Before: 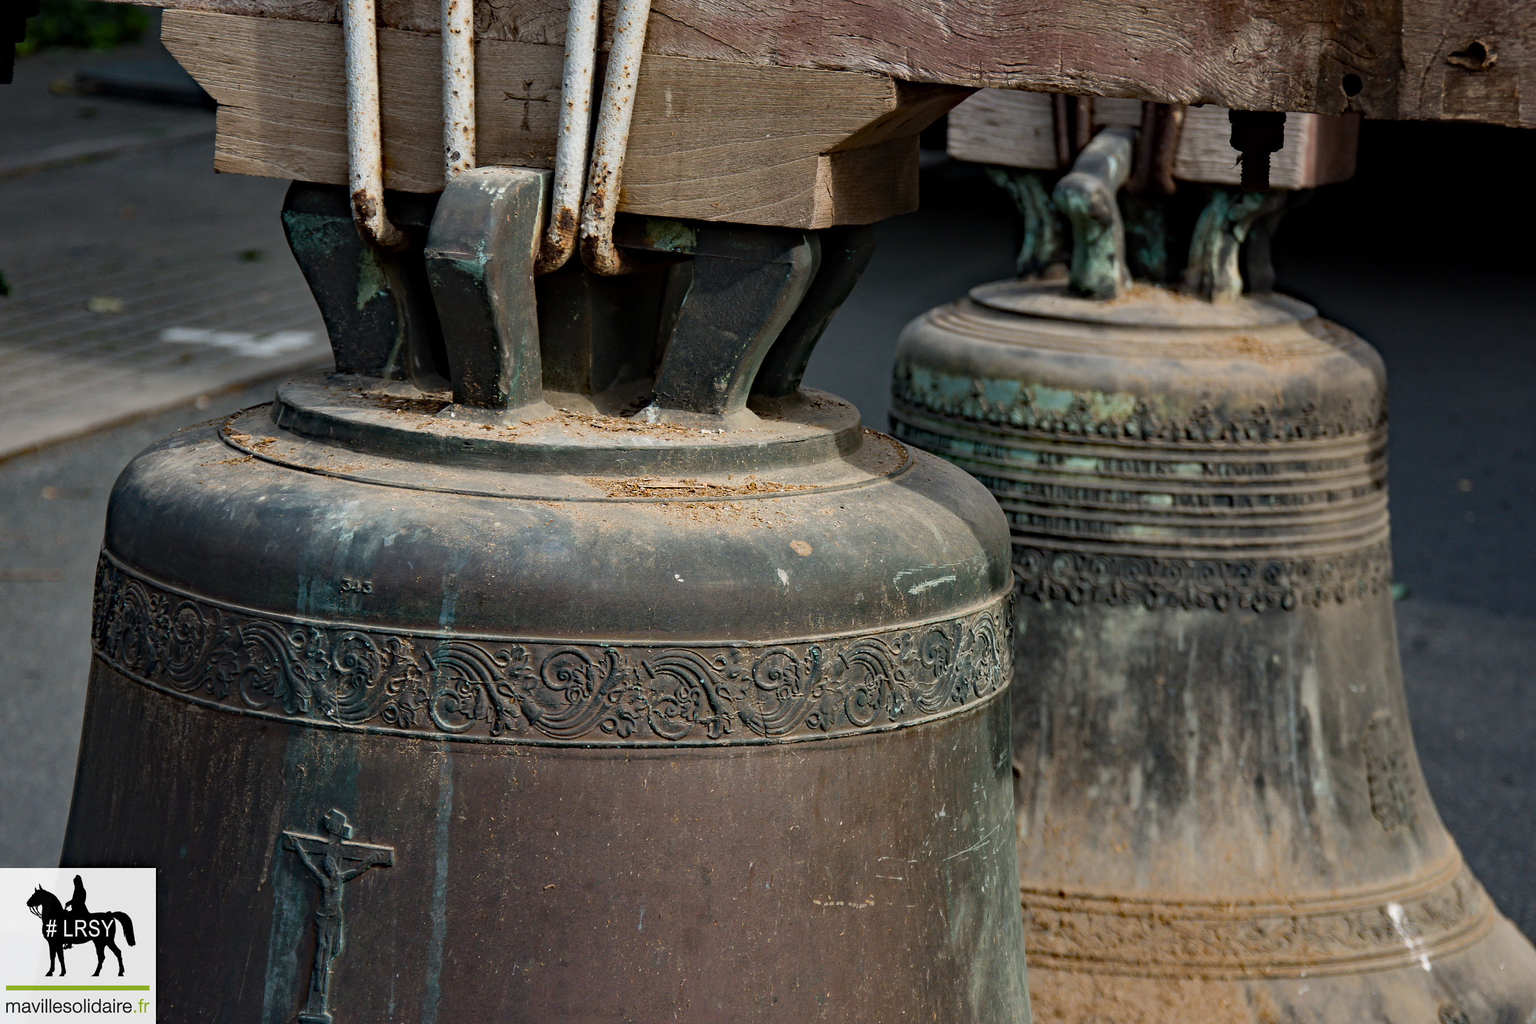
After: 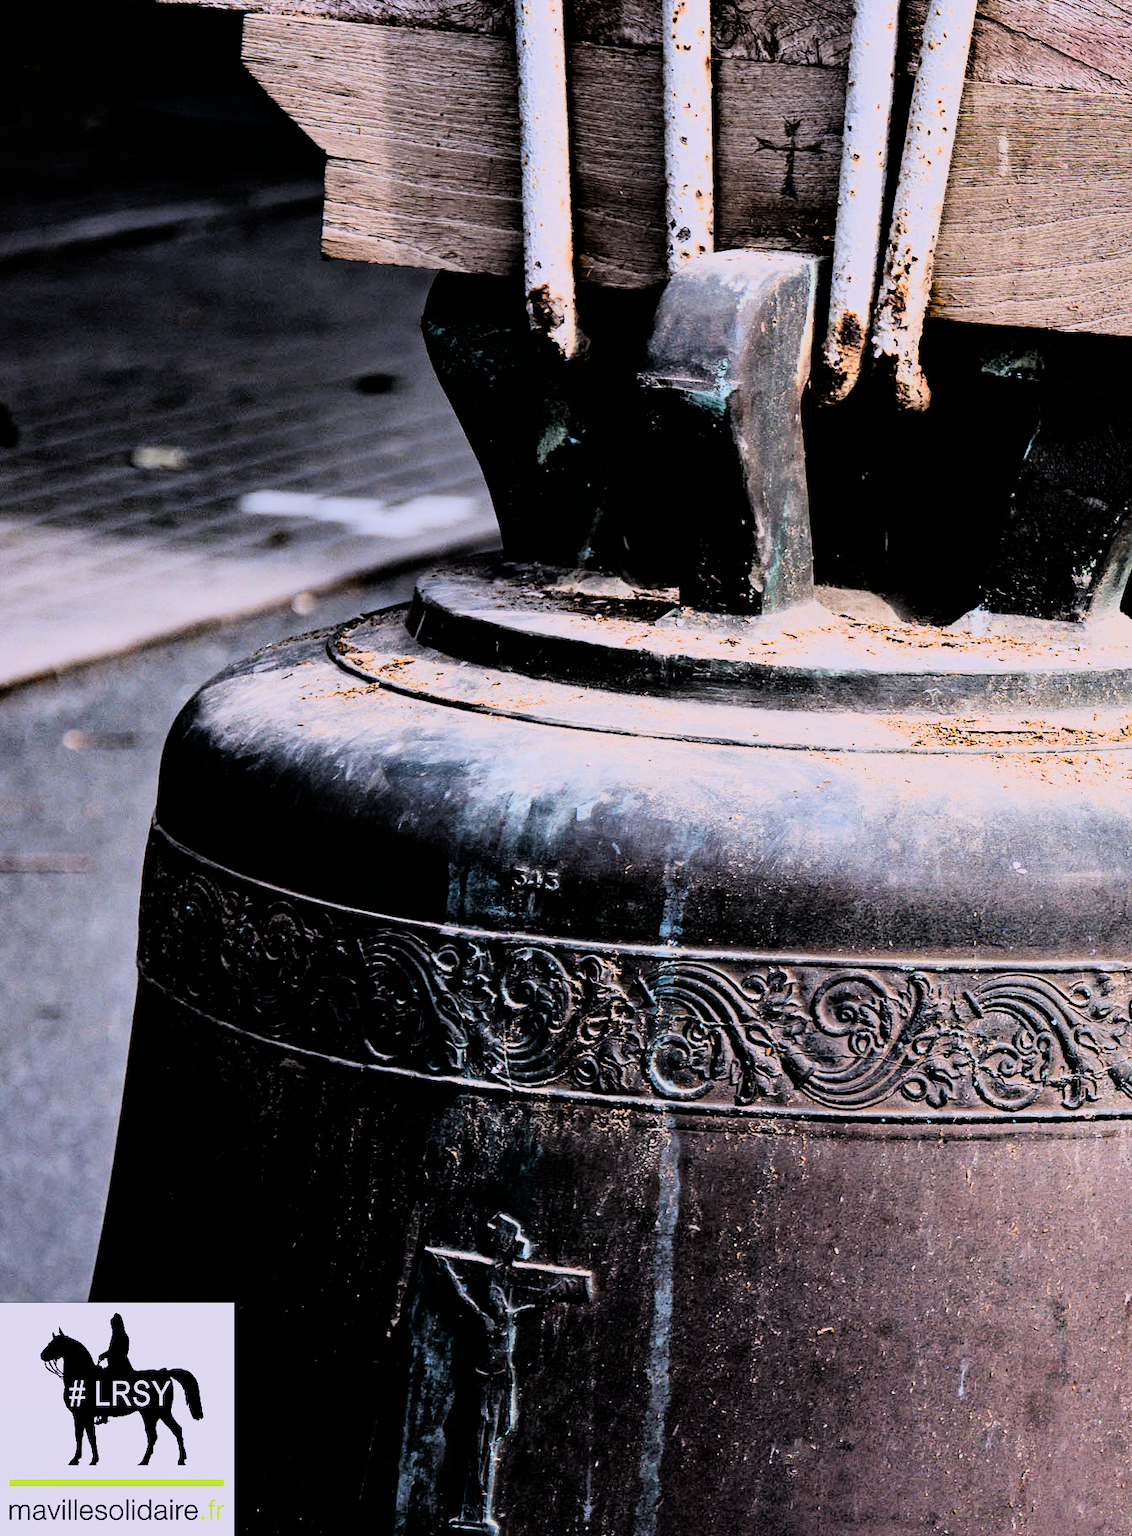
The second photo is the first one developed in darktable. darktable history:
rgb curve: curves: ch0 [(0, 0) (0.21, 0.15) (0.24, 0.21) (0.5, 0.75) (0.75, 0.96) (0.89, 0.99) (1, 1)]; ch1 [(0, 0.02) (0.21, 0.13) (0.25, 0.2) (0.5, 0.67) (0.75, 0.9) (0.89, 0.97) (1, 1)]; ch2 [(0, 0.02) (0.21, 0.13) (0.25, 0.2) (0.5, 0.67) (0.75, 0.9) (0.89, 0.97) (1, 1)], compensate middle gray true
white balance: red 1.042, blue 1.17
exposure: compensate highlight preservation false
filmic rgb: black relative exposure -5 EV, hardness 2.88, contrast 1.3
crop and rotate: left 0%, top 0%, right 50.845%
